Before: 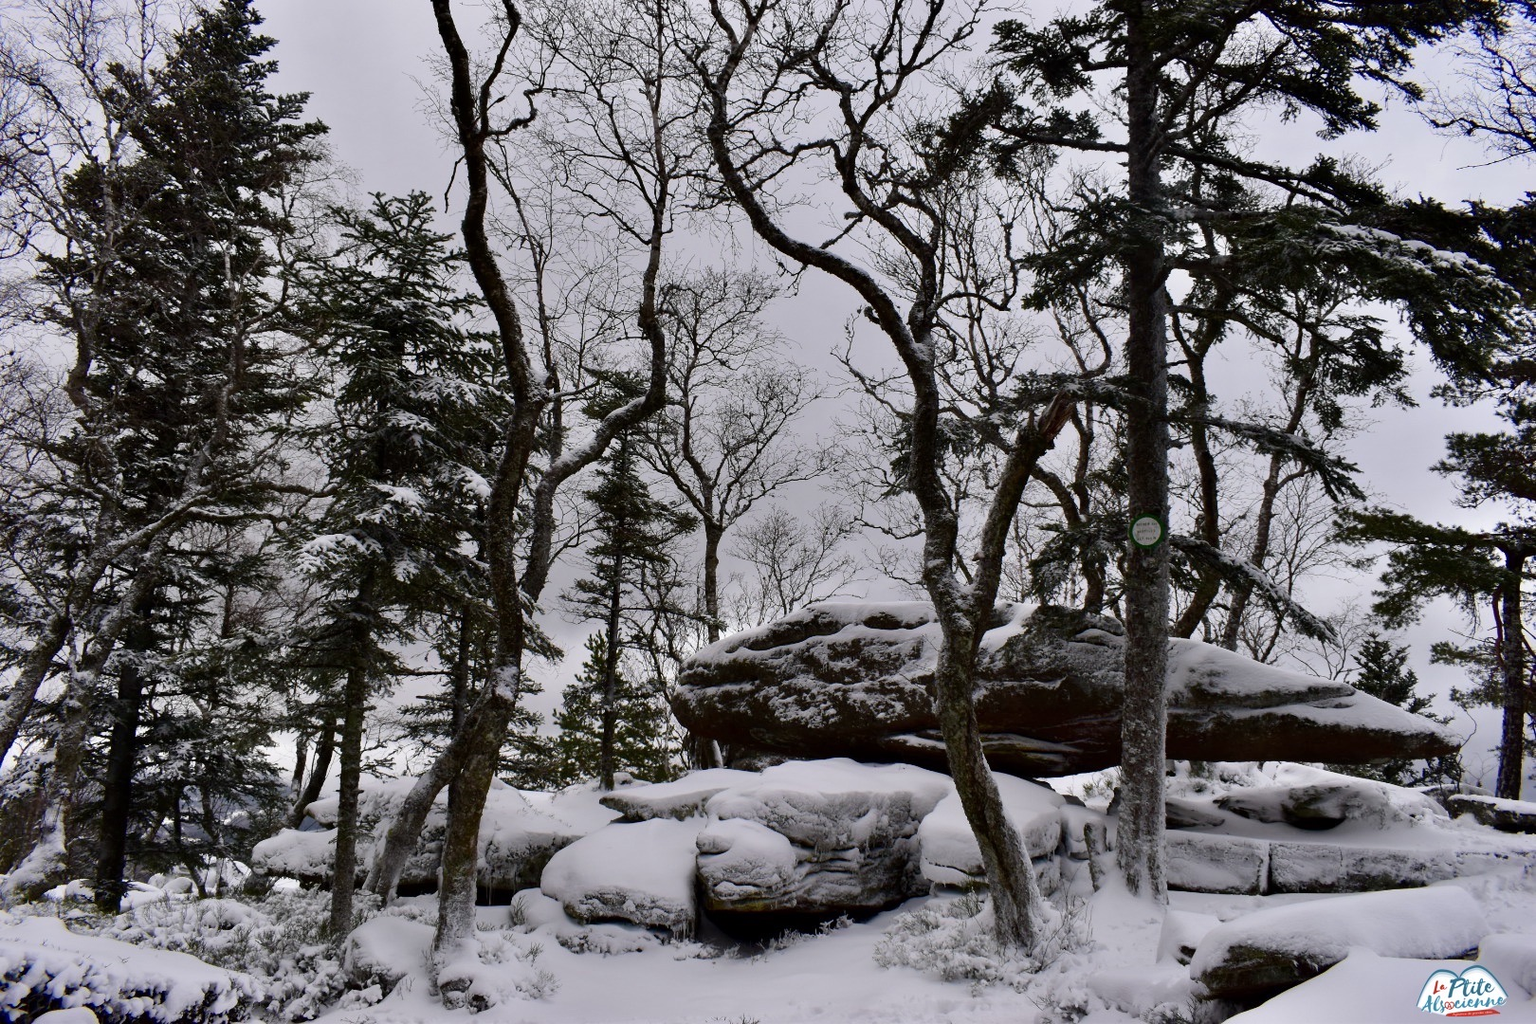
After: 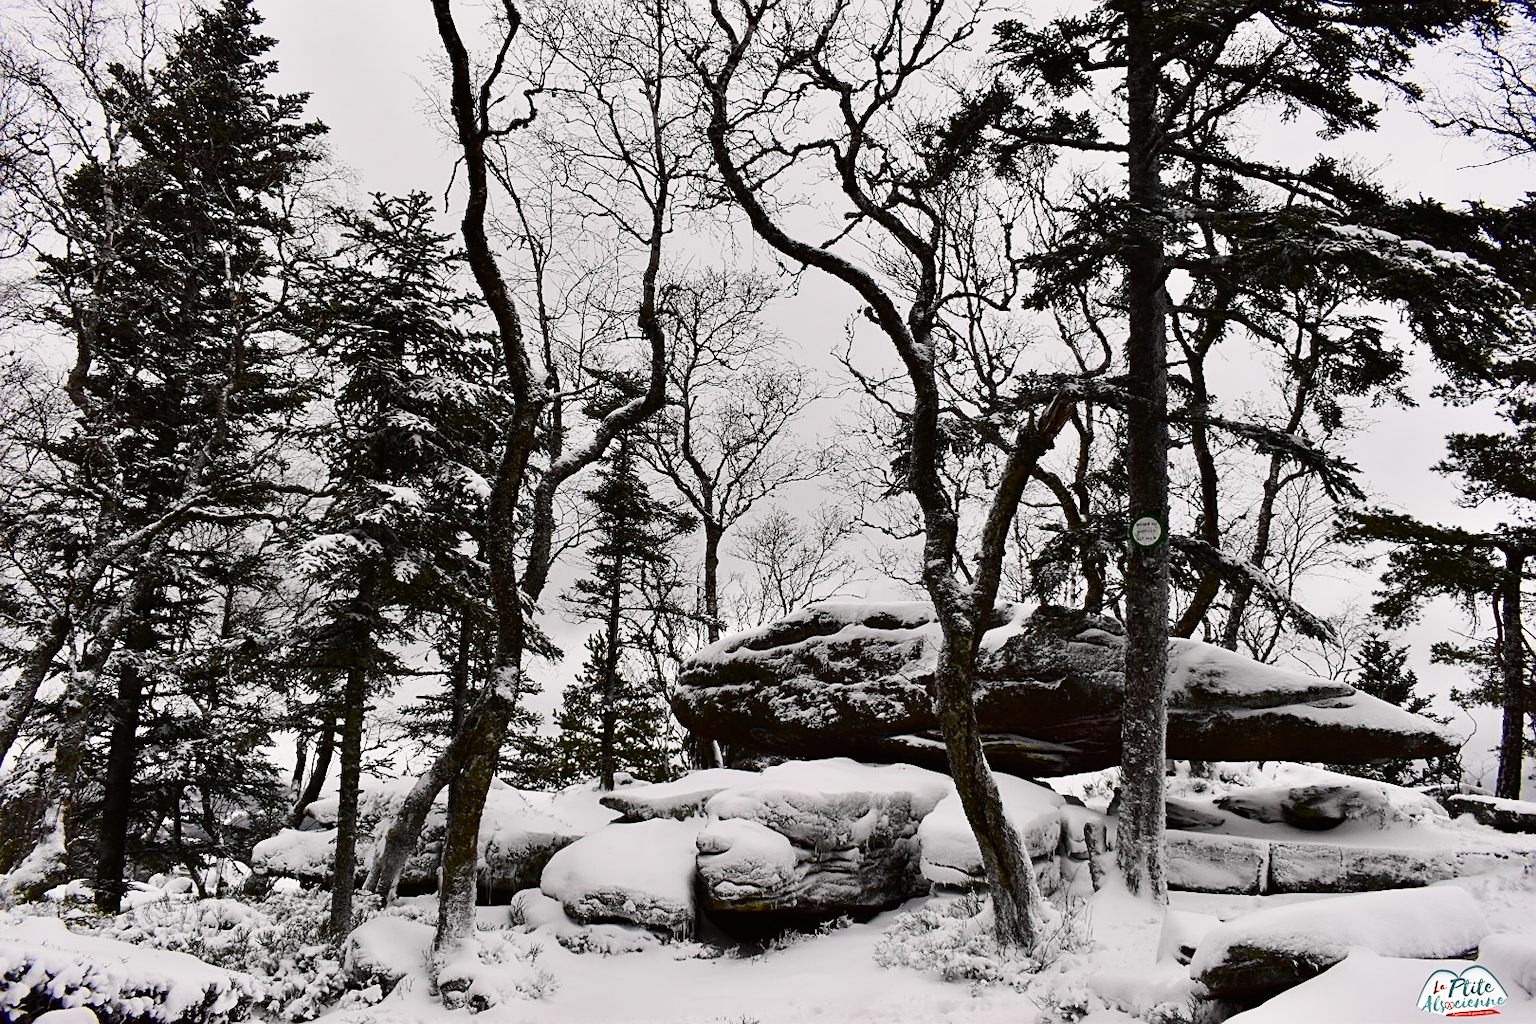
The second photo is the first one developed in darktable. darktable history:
exposure: black level correction 0, compensate exposure bias true, compensate highlight preservation false
sharpen: on, module defaults
tone curve: curves: ch0 [(0, 0.008) (0.107, 0.083) (0.283, 0.287) (0.429, 0.51) (0.607, 0.739) (0.789, 0.893) (0.998, 0.978)]; ch1 [(0, 0) (0.323, 0.339) (0.438, 0.427) (0.478, 0.484) (0.502, 0.502) (0.527, 0.525) (0.571, 0.579) (0.608, 0.629) (0.669, 0.704) (0.859, 0.899) (1, 1)]; ch2 [(0, 0) (0.33, 0.347) (0.421, 0.456) (0.473, 0.498) (0.502, 0.504) (0.522, 0.524) (0.549, 0.567) (0.593, 0.626) (0.676, 0.724) (1, 1)], color space Lab, independent channels, preserve colors none
